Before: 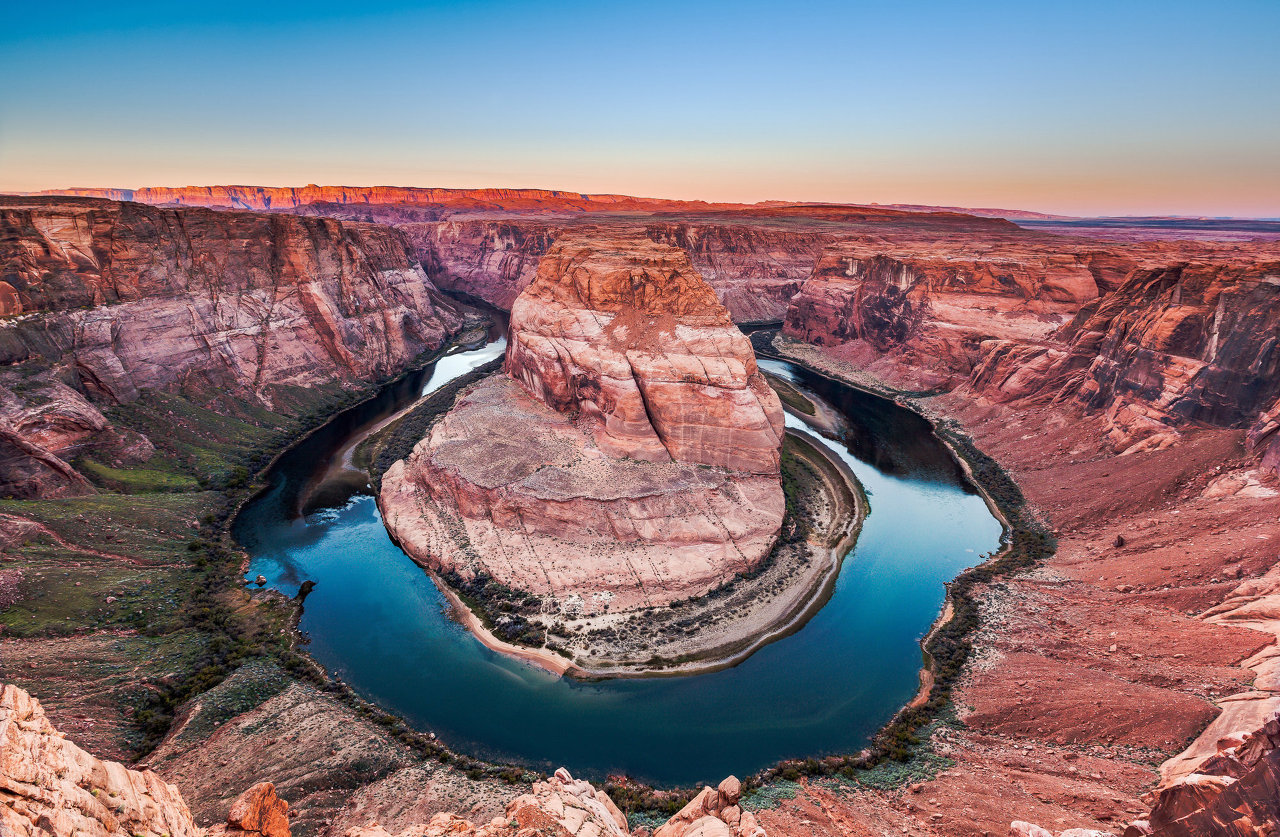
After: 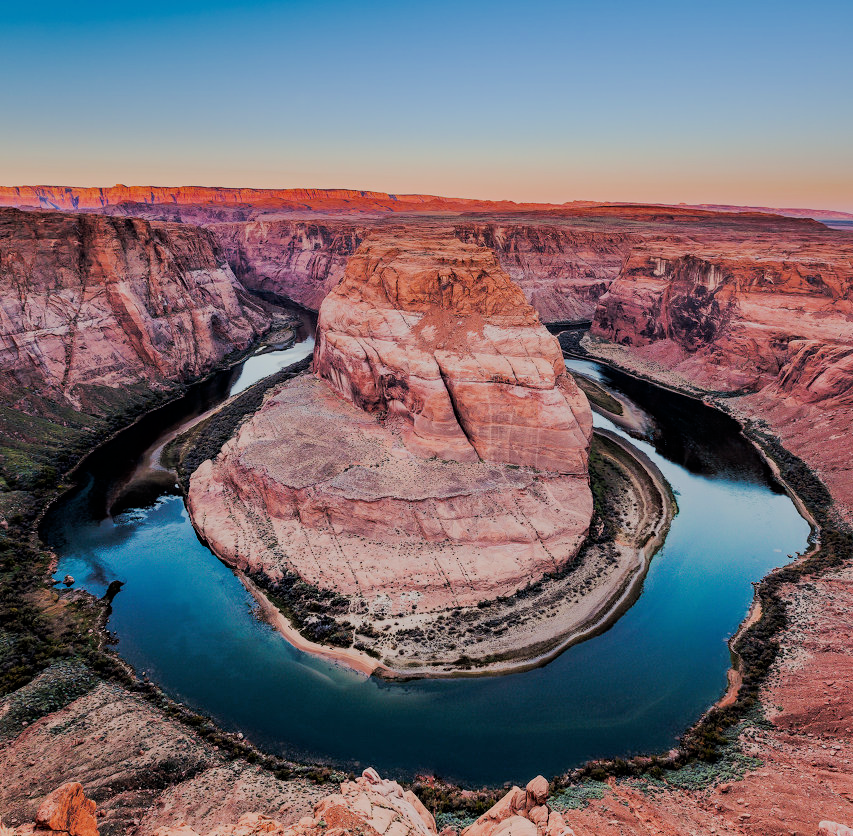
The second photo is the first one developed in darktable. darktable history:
crop and rotate: left 15.055%, right 18.278%
filmic rgb: black relative exposure -6.15 EV, white relative exposure 6.96 EV, hardness 2.23, color science v6 (2022)
